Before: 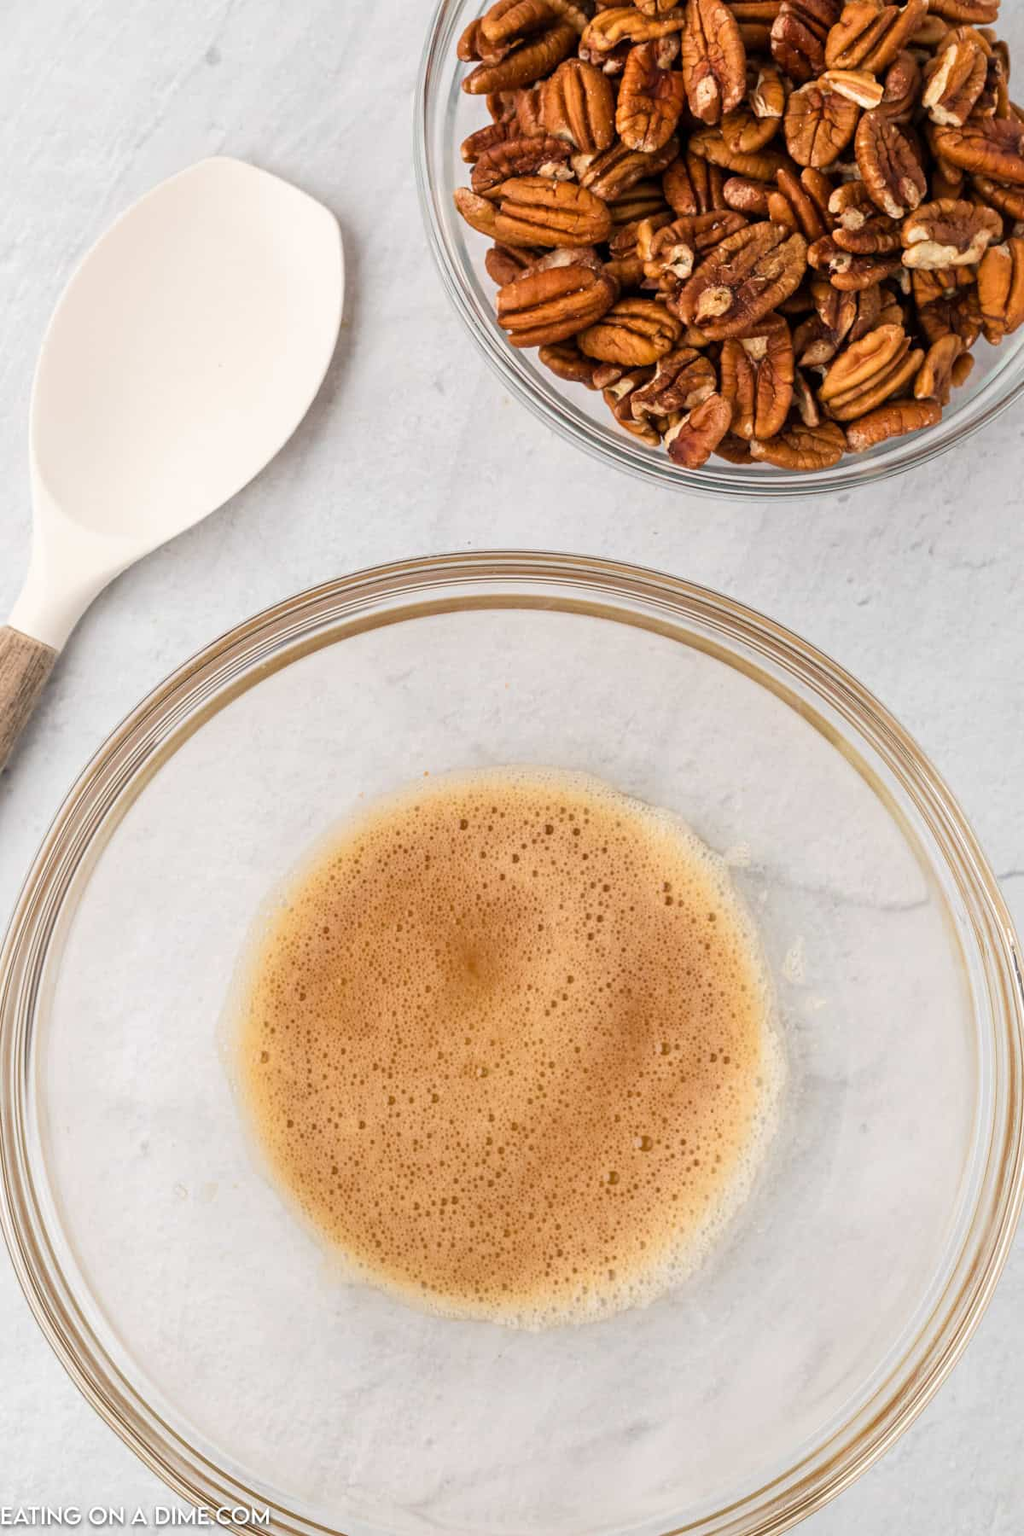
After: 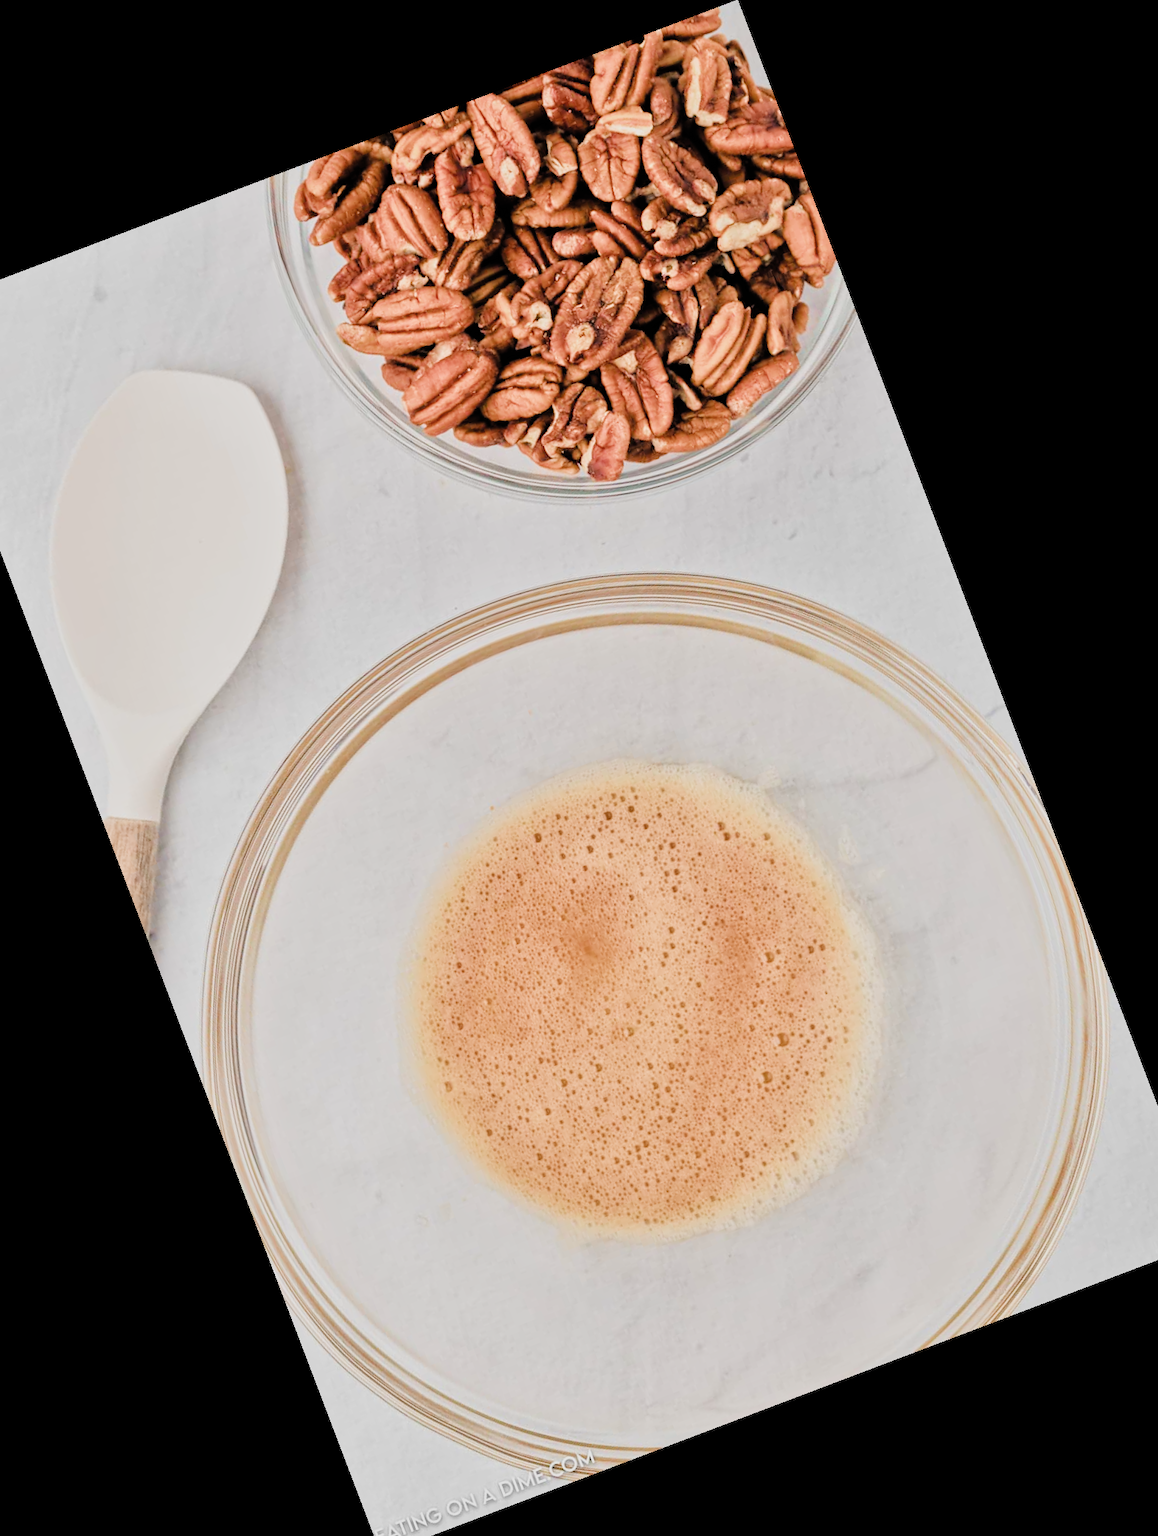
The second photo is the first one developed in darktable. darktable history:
crop and rotate: angle 20.79°, left 6.896%, right 3.803%, bottom 1.16%
filmic rgb: black relative exposure -7.65 EV, white relative exposure 4.56 EV, hardness 3.61, color science v4 (2020), enable highlight reconstruction true
color calibration: gray › normalize channels true, illuminant same as pipeline (D50), adaptation XYZ, x 0.347, y 0.357, temperature 5020.24 K, gamut compression 0.009
tone equalizer: -7 EV 0.157 EV, -6 EV 0.622 EV, -5 EV 1.19 EV, -4 EV 1.36 EV, -3 EV 1.13 EV, -2 EV 0.6 EV, -1 EV 0.147 EV, smoothing diameter 2.04%, edges refinement/feathering 18.57, mask exposure compensation -1.57 EV, filter diffusion 5
